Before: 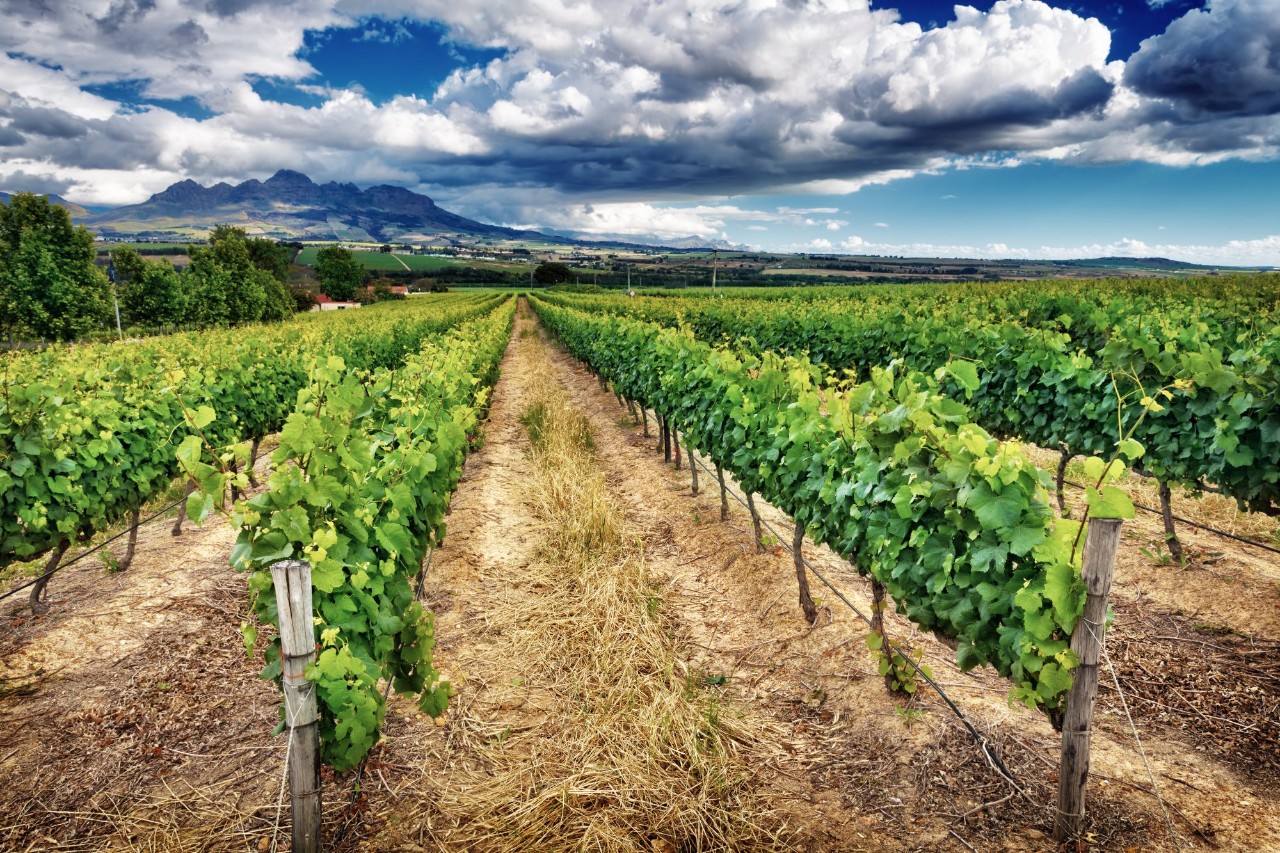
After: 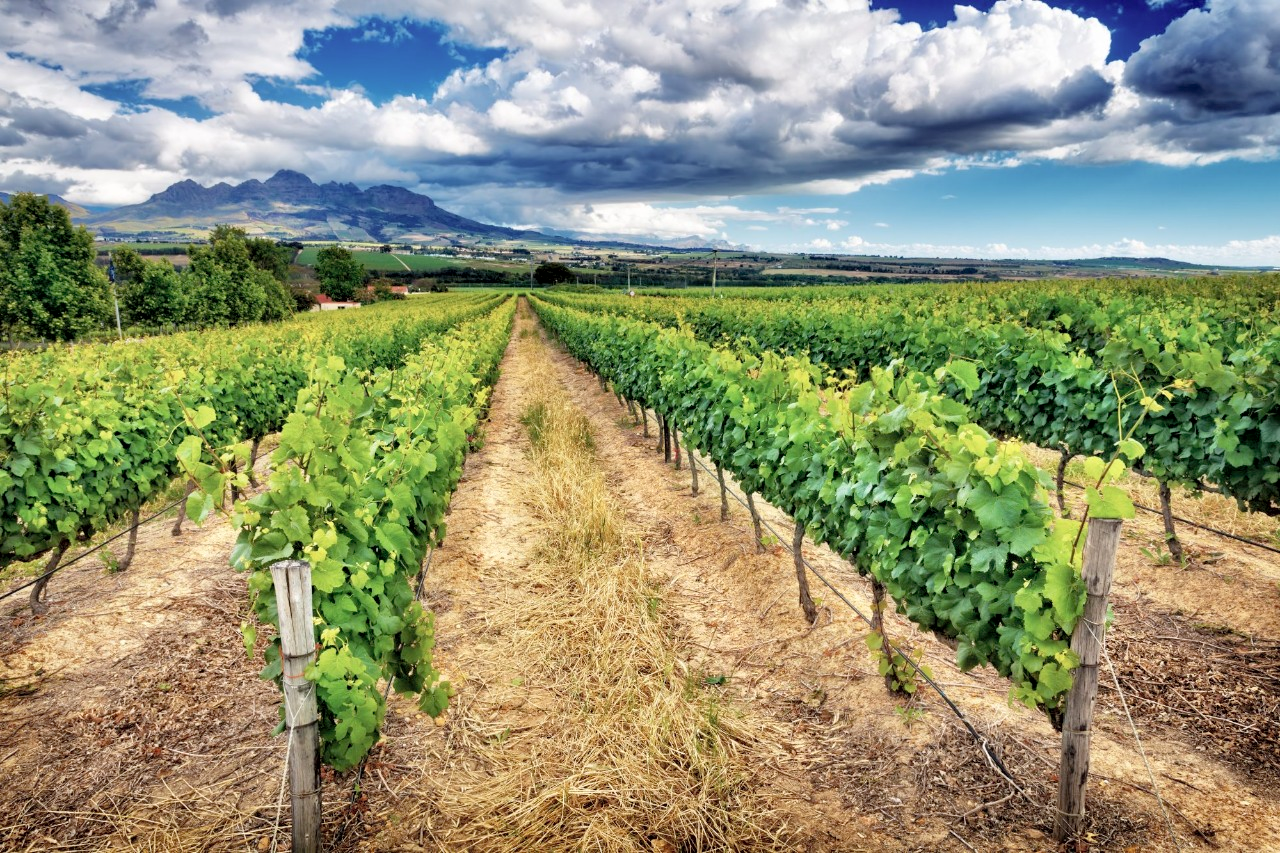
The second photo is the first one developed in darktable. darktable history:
exposure: black level correction 0.005, exposure 0.014 EV, compensate highlight preservation false
contrast brightness saturation: brightness 0.13
